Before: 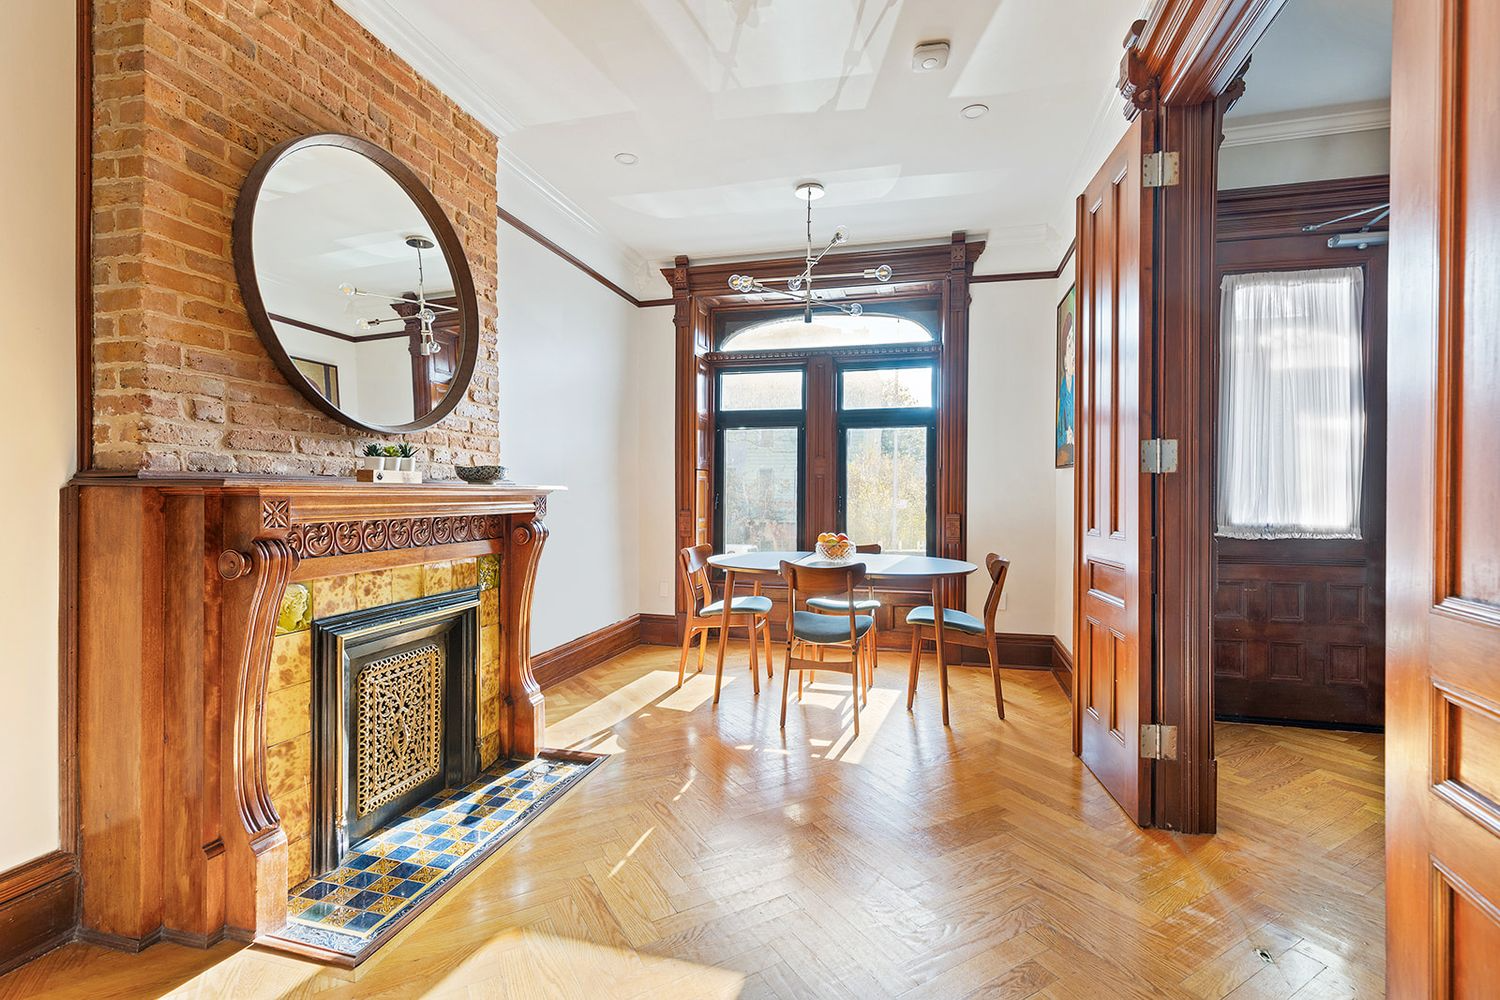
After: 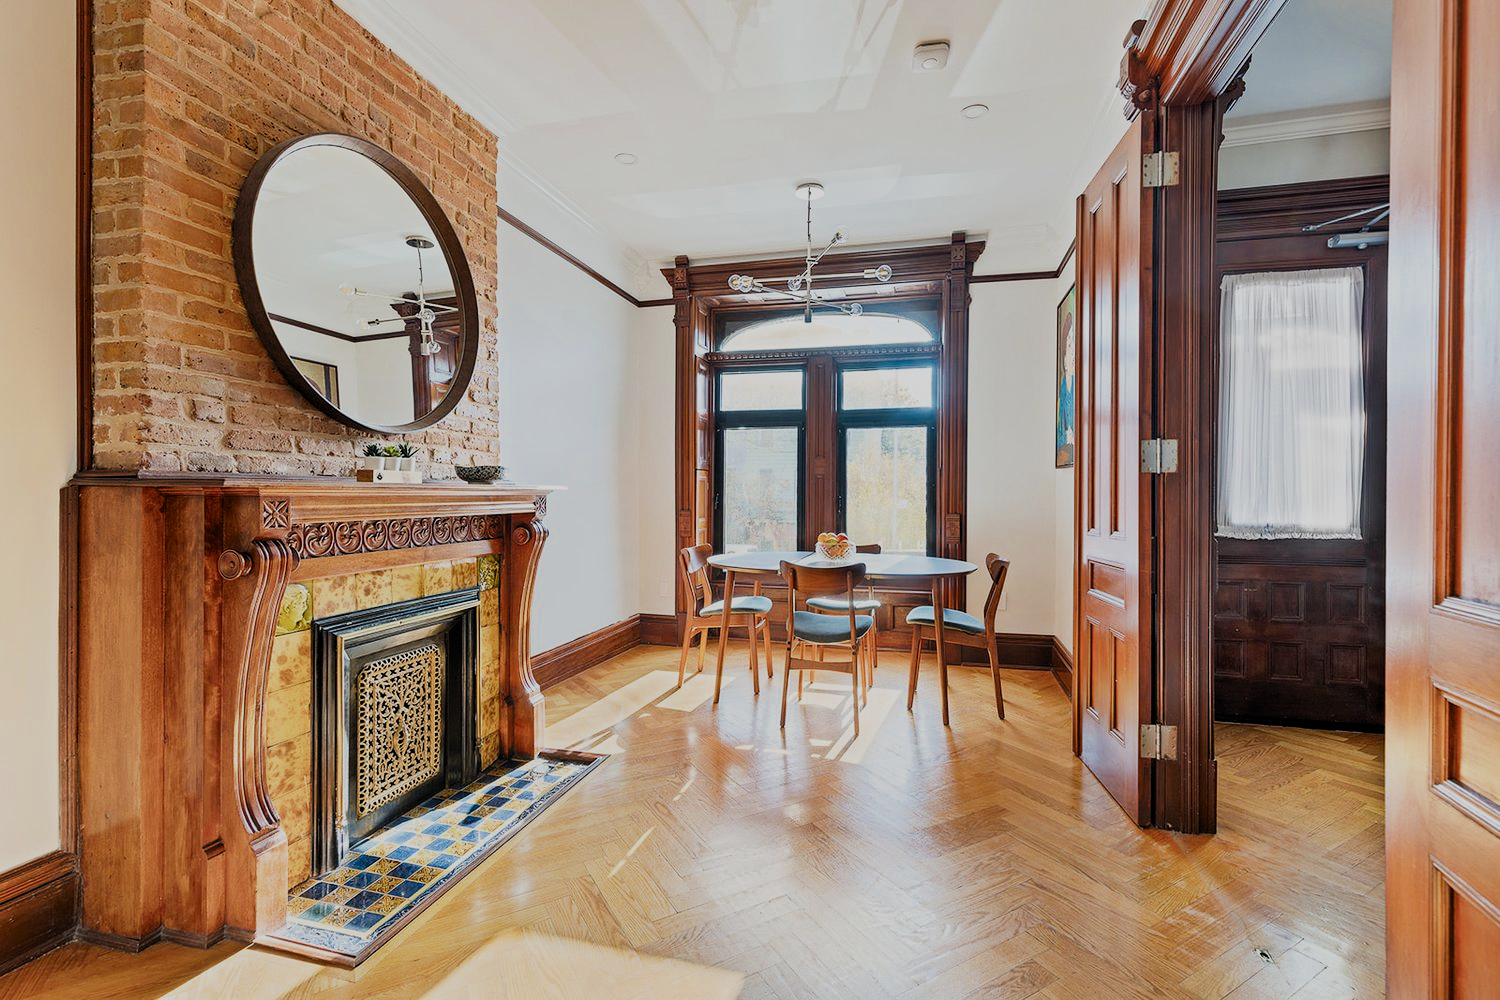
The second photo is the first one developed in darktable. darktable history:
filmic rgb: black relative exposure -6.15 EV, white relative exposure 6.94 EV, threshold 3.04 EV, hardness 2.27, add noise in highlights 0, preserve chrominance max RGB, color science v3 (2019), use custom middle-gray values true, contrast in highlights soft, enable highlight reconstruction true
tone curve: curves: ch0 [(0, 0) (0.003, 0.003) (0.011, 0.012) (0.025, 0.024) (0.044, 0.039) (0.069, 0.052) (0.1, 0.072) (0.136, 0.097) (0.177, 0.128) (0.224, 0.168) (0.277, 0.217) (0.335, 0.276) (0.399, 0.345) (0.468, 0.429) (0.543, 0.524) (0.623, 0.628) (0.709, 0.732) (0.801, 0.829) (0.898, 0.919) (1, 1)], color space Lab, independent channels, preserve colors none
